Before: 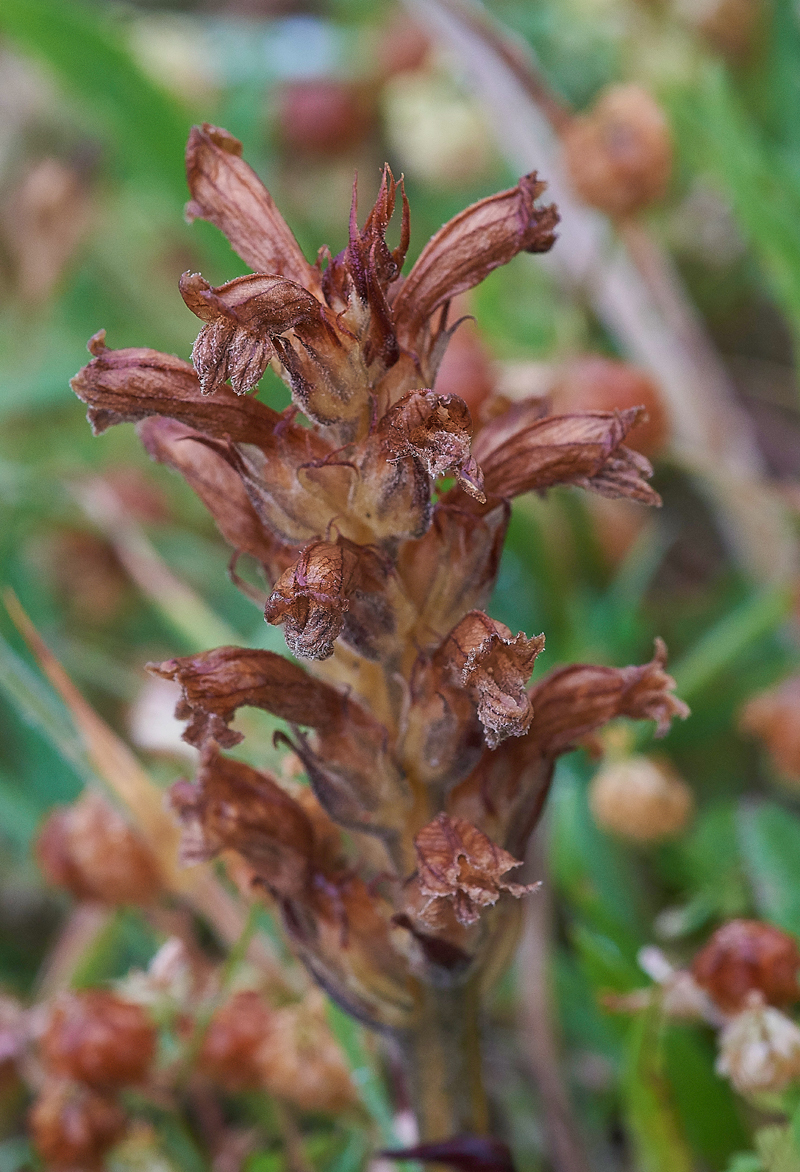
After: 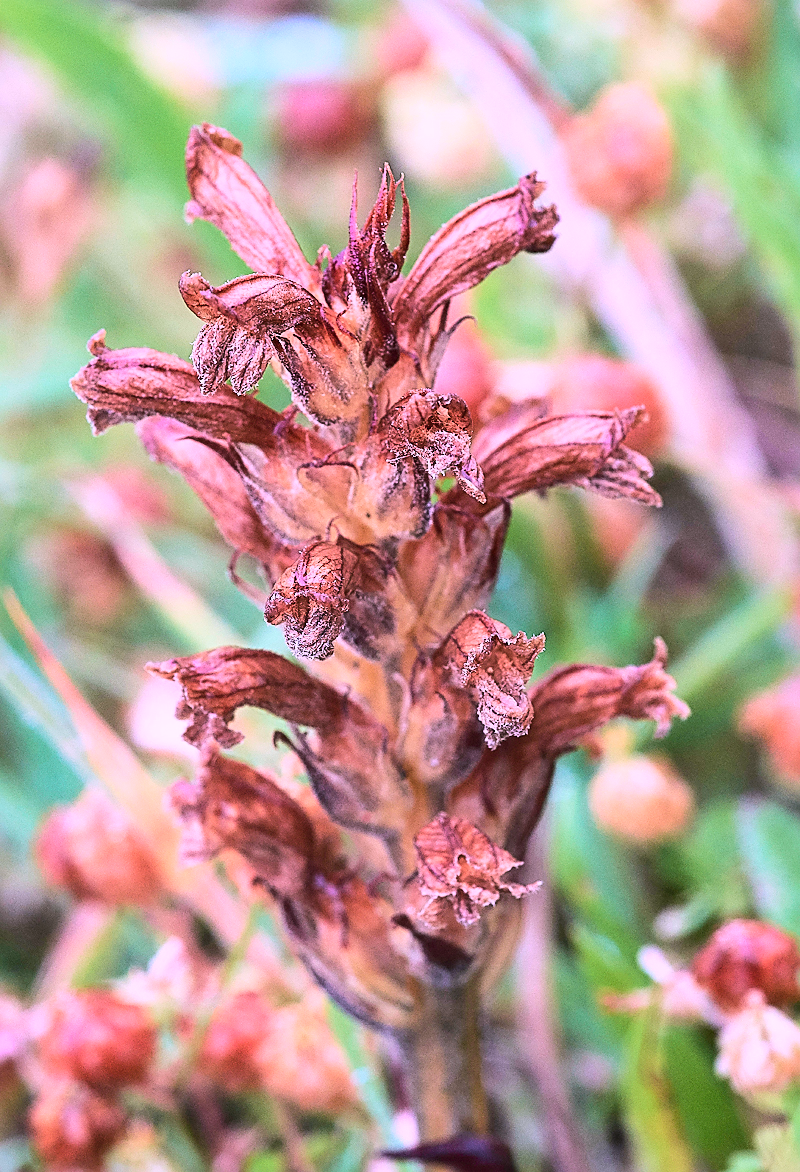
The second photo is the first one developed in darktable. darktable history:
base curve: curves: ch0 [(0, 0) (0.028, 0.03) (0.121, 0.232) (0.46, 0.748) (0.859, 0.968) (1, 1)]
sharpen: on, module defaults
contrast brightness saturation: contrast 0.197, brightness 0.158, saturation 0.223
color correction: highlights a* 15.75, highlights b* -20.25
